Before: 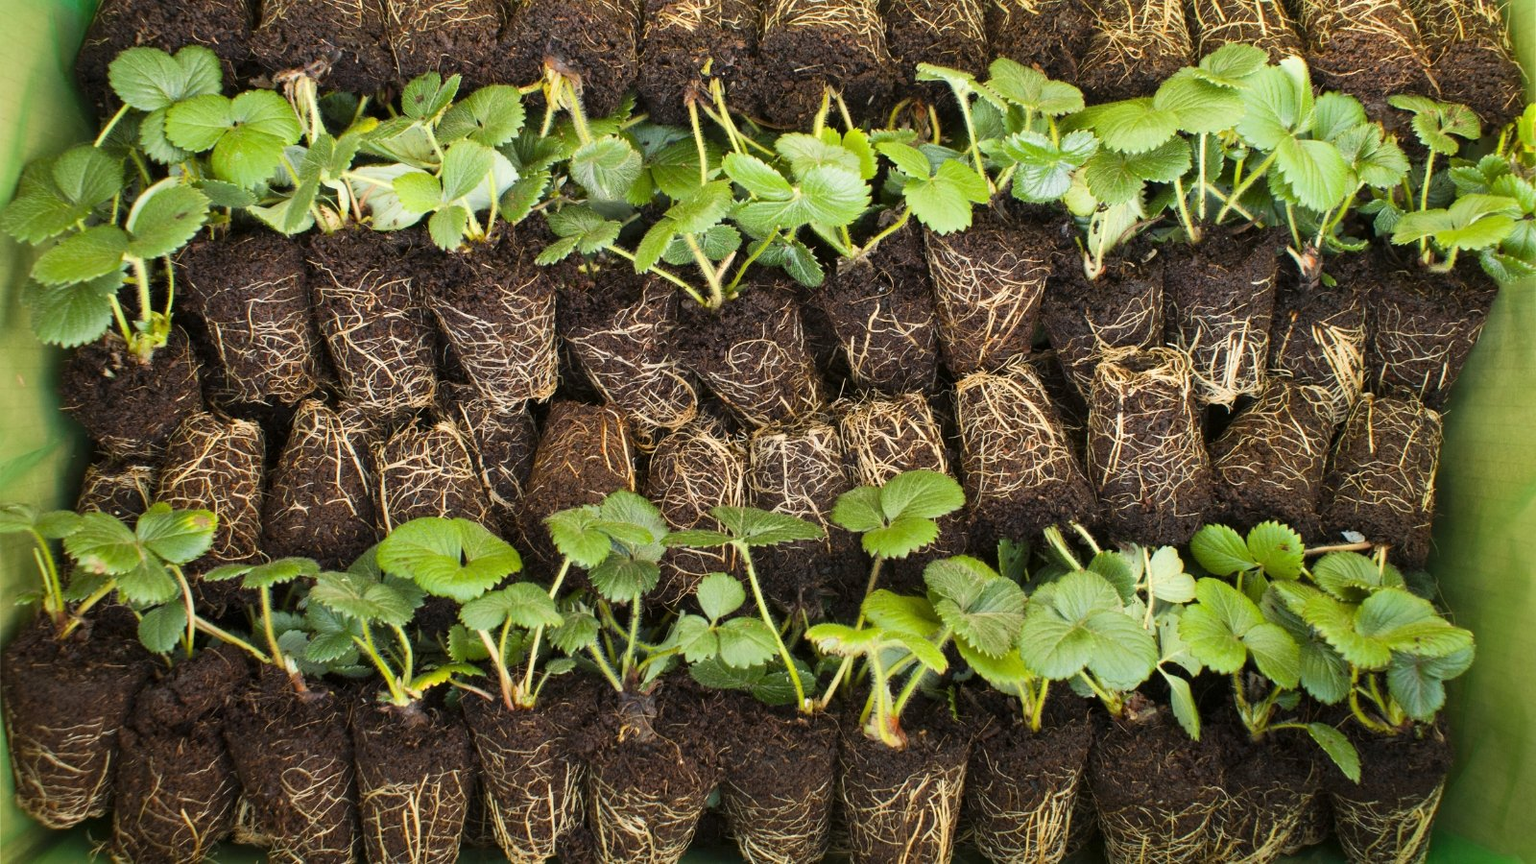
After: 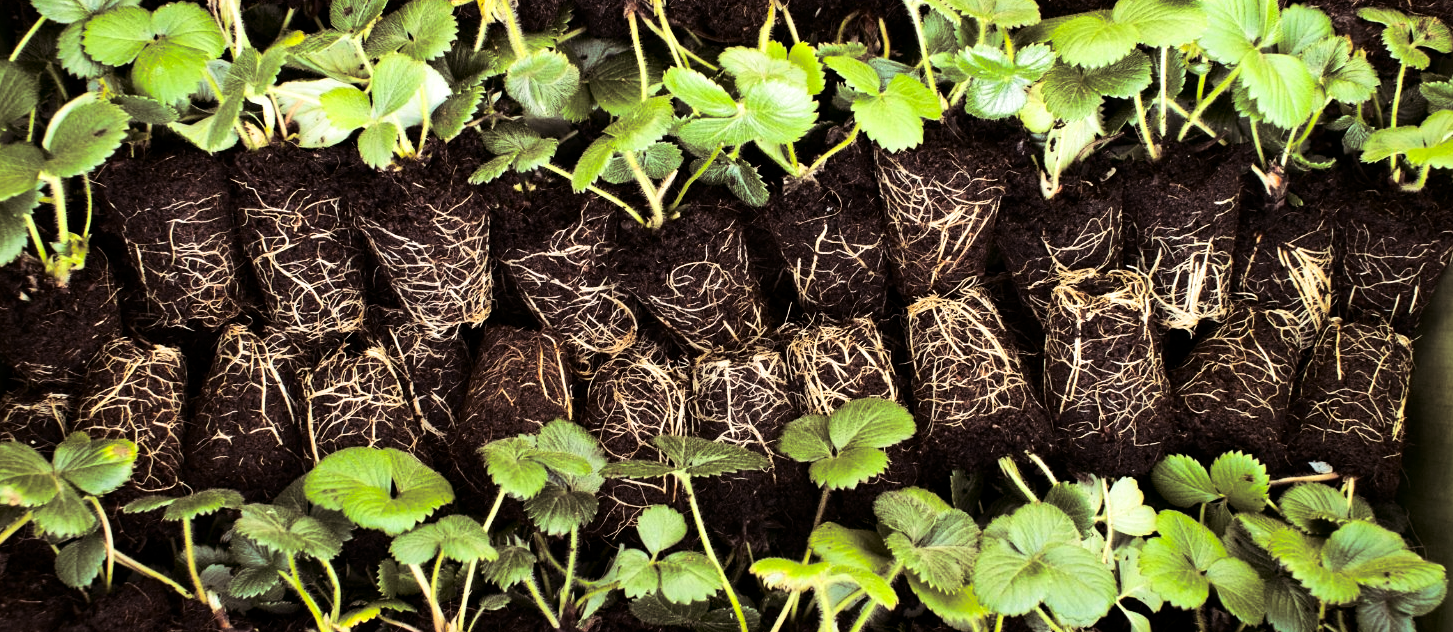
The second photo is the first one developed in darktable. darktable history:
crop: left 5.596%, top 10.314%, right 3.534%, bottom 19.395%
tone equalizer: -8 EV -0.417 EV, -7 EV -0.389 EV, -6 EV -0.333 EV, -5 EV -0.222 EV, -3 EV 0.222 EV, -2 EV 0.333 EV, -1 EV 0.389 EV, +0 EV 0.417 EV, edges refinement/feathering 500, mask exposure compensation -1.57 EV, preserve details no
contrast brightness saturation: contrast 0.2, brightness -0.11, saturation 0.1
split-toning: shadows › saturation 0.24, highlights › hue 54°, highlights › saturation 0.24
